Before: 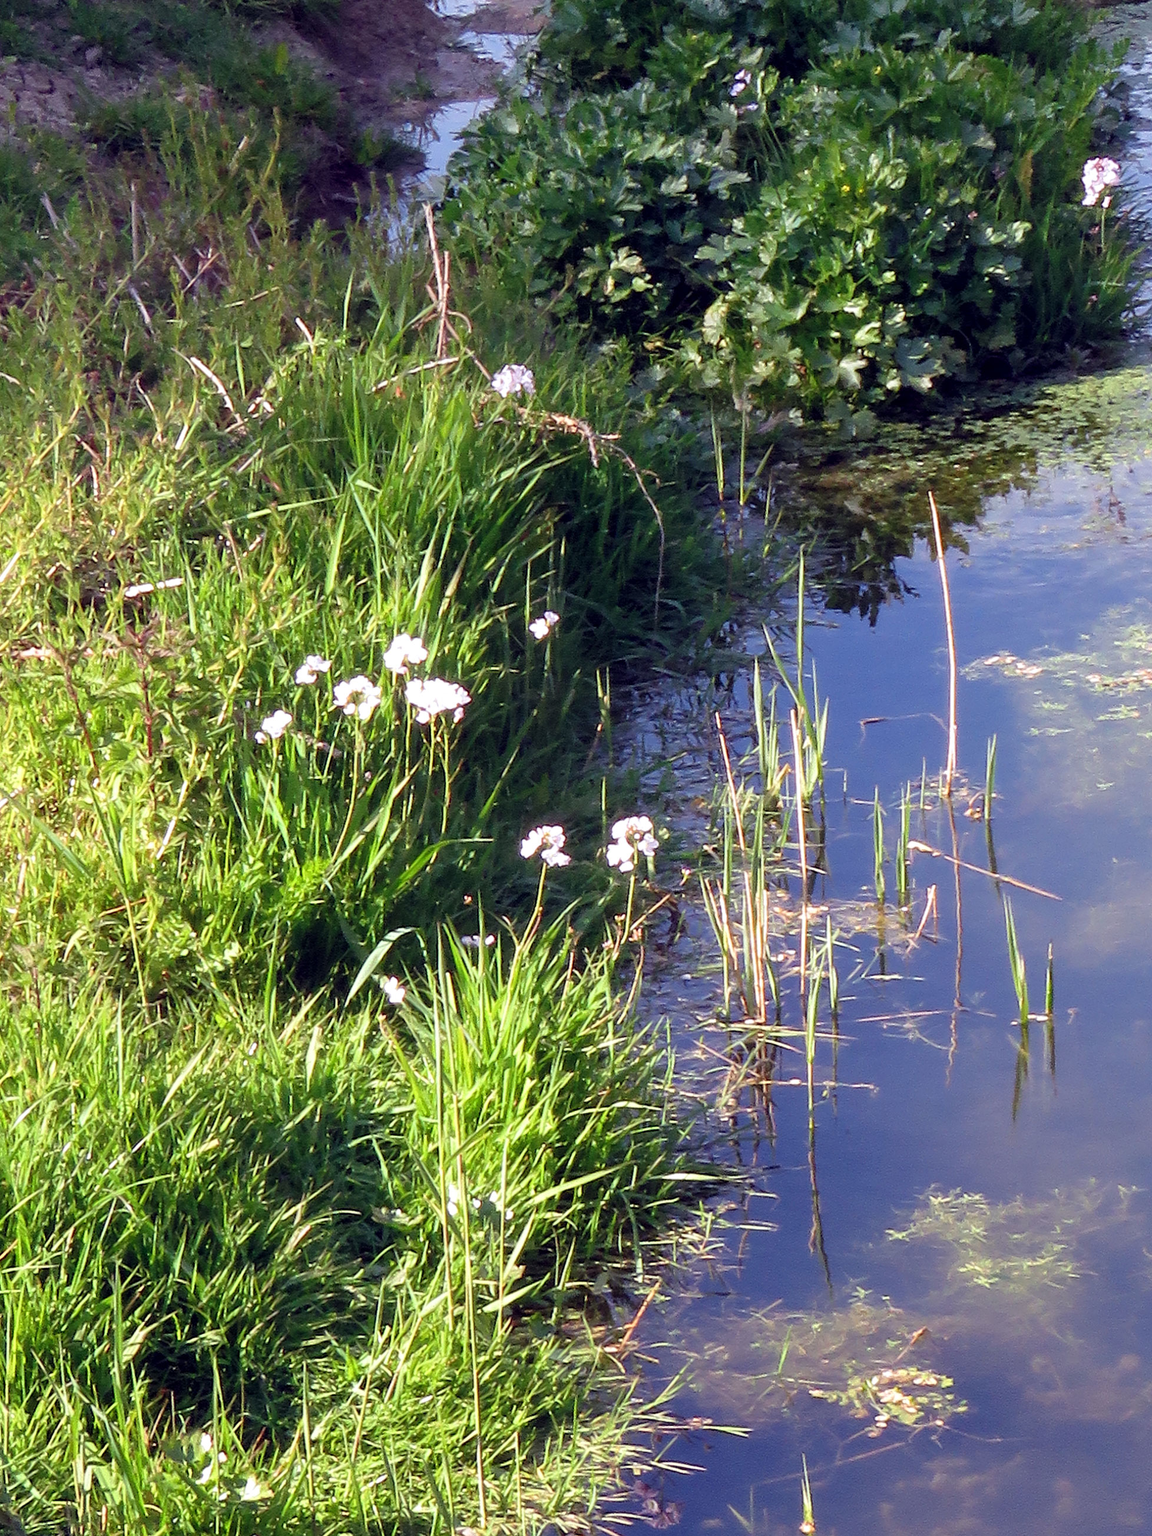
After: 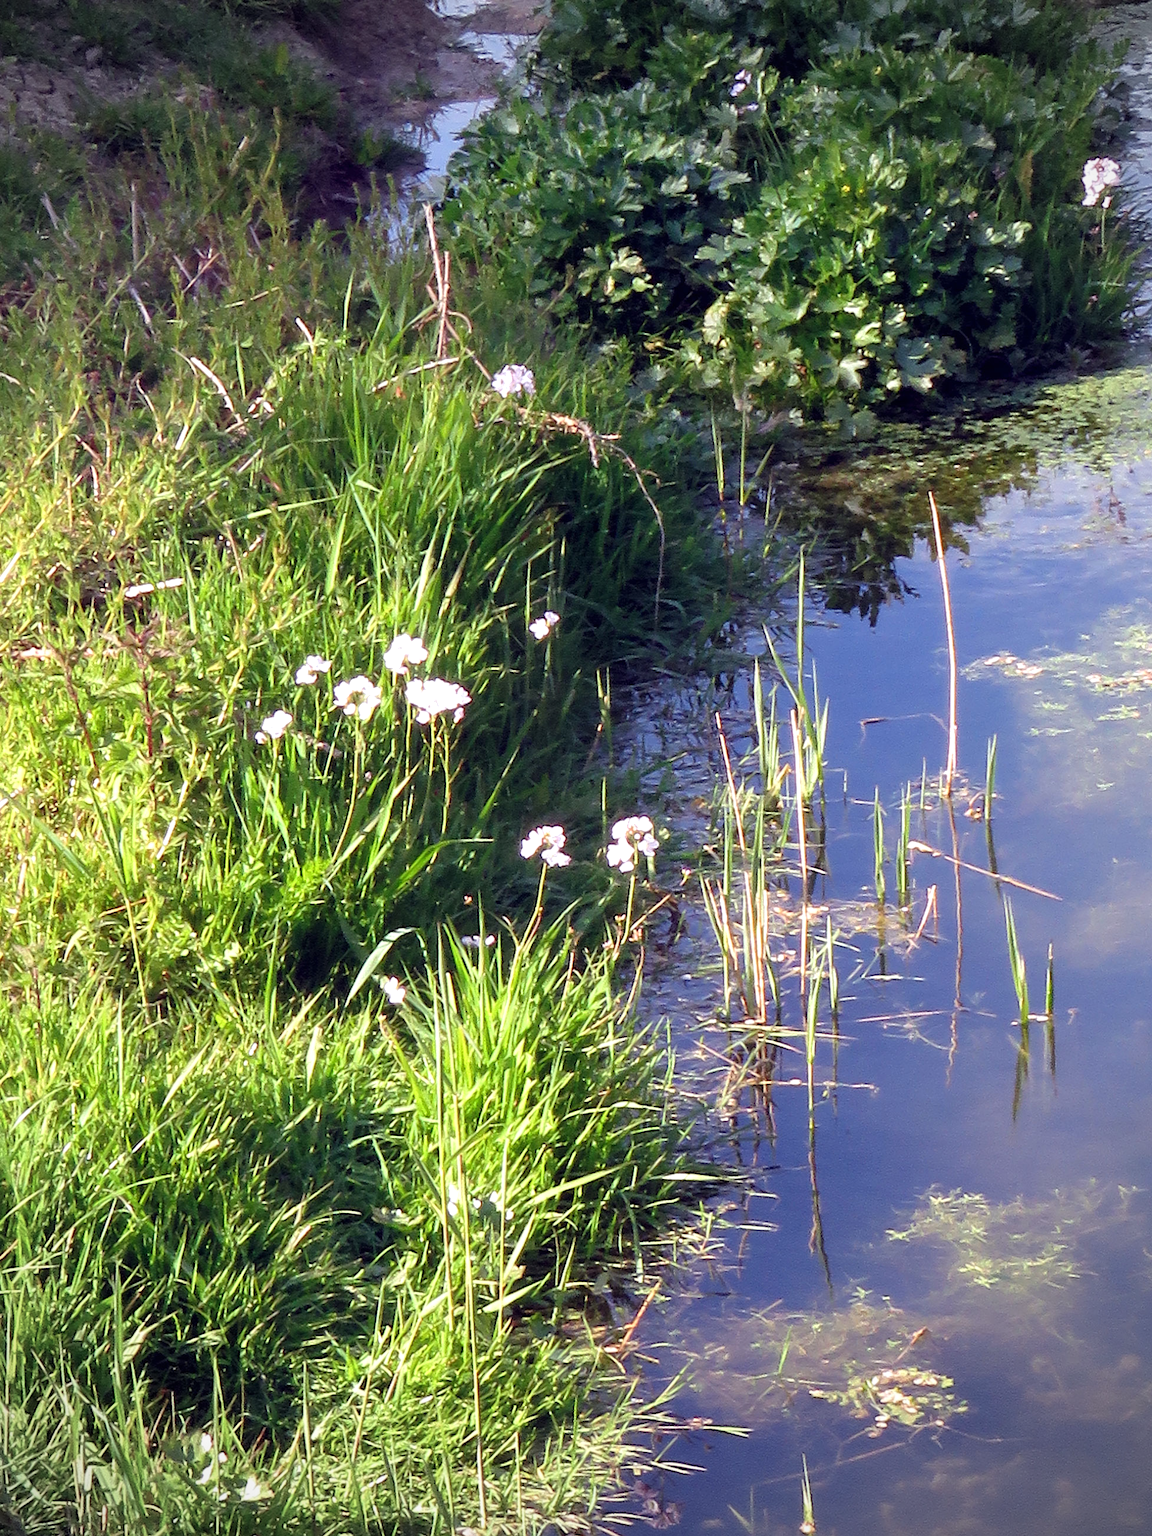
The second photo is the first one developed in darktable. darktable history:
exposure: black level correction 0, exposure 0.2 EV, compensate highlight preservation false
vignetting: unbound false
